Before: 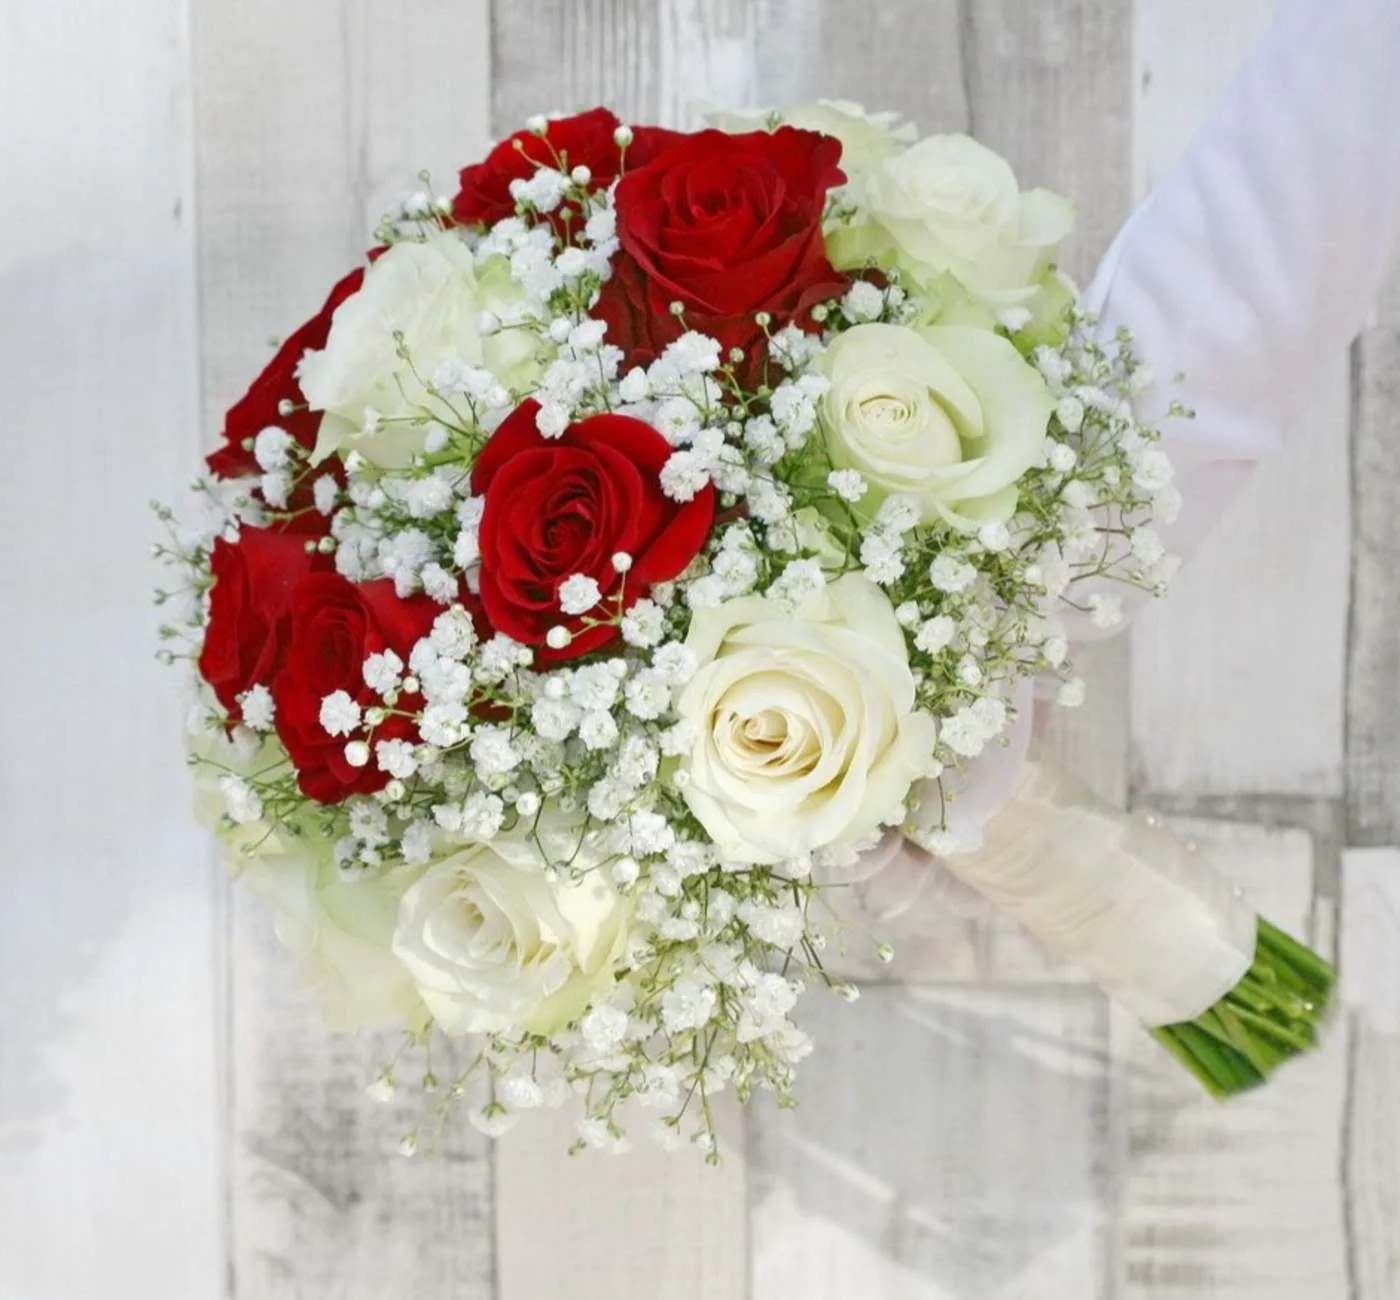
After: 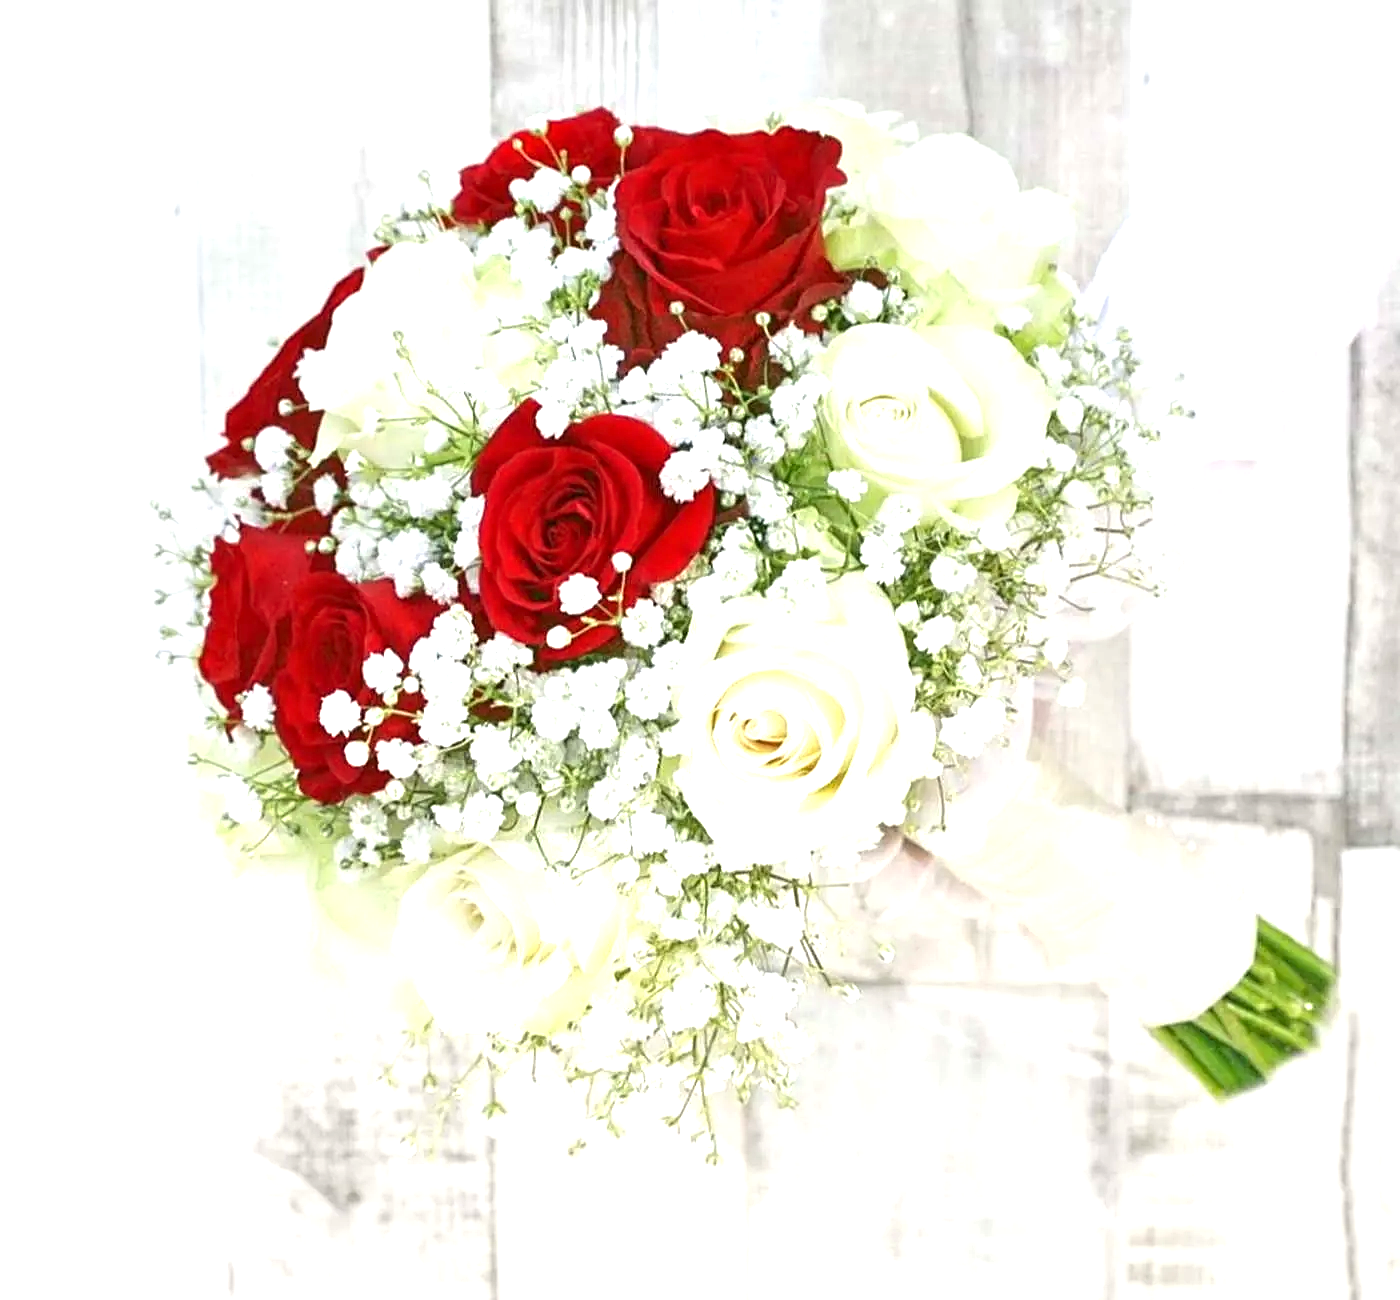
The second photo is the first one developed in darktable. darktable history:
local contrast: highlights 100%, shadows 100%, detail 120%, midtone range 0.2
exposure: black level correction 0, exposure 0.953 EV, compensate exposure bias true, compensate highlight preservation false
sharpen: on, module defaults
